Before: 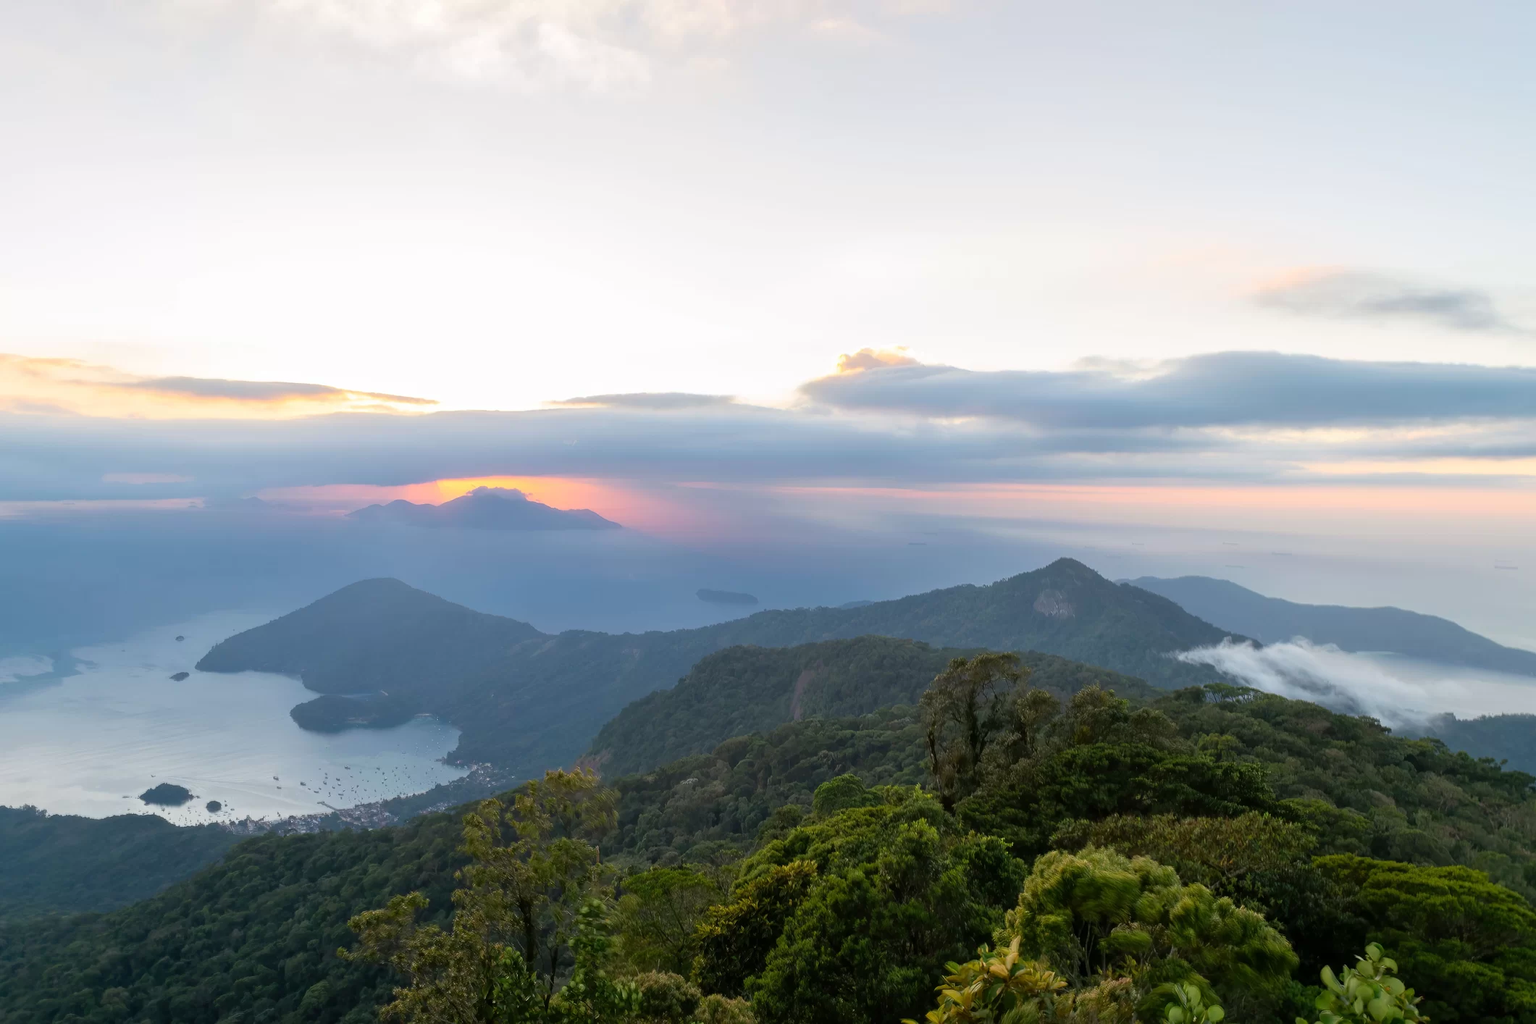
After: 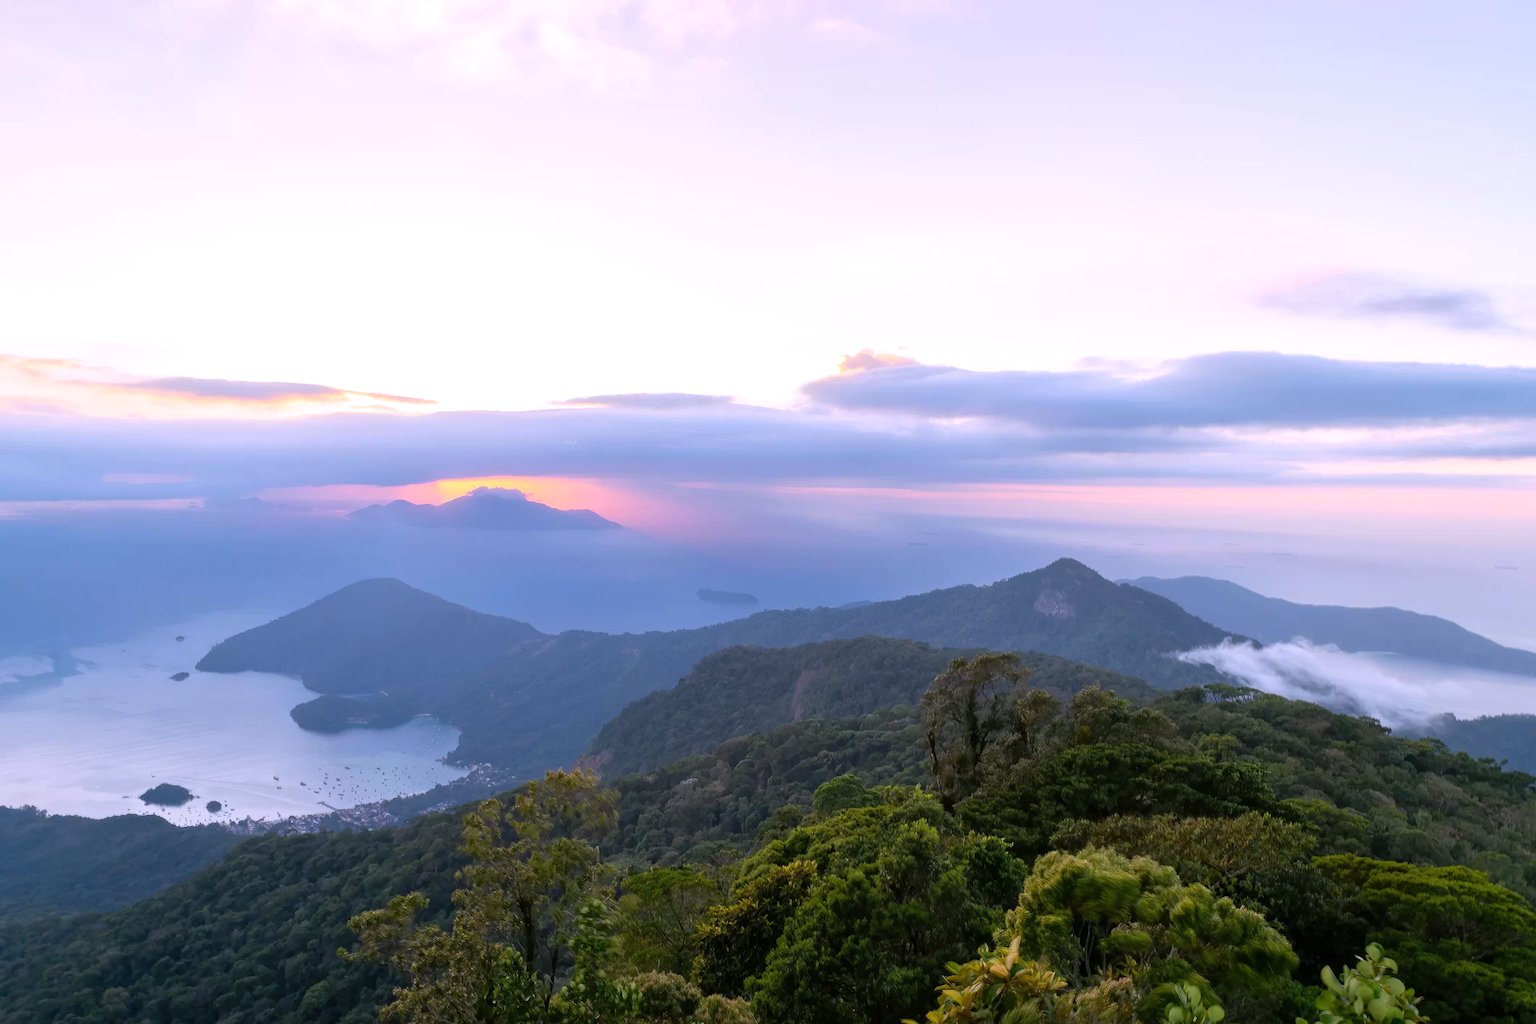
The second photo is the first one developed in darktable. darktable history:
exposure: exposure 0.078 EV, compensate highlight preservation false
white balance: red 1.042, blue 1.17
